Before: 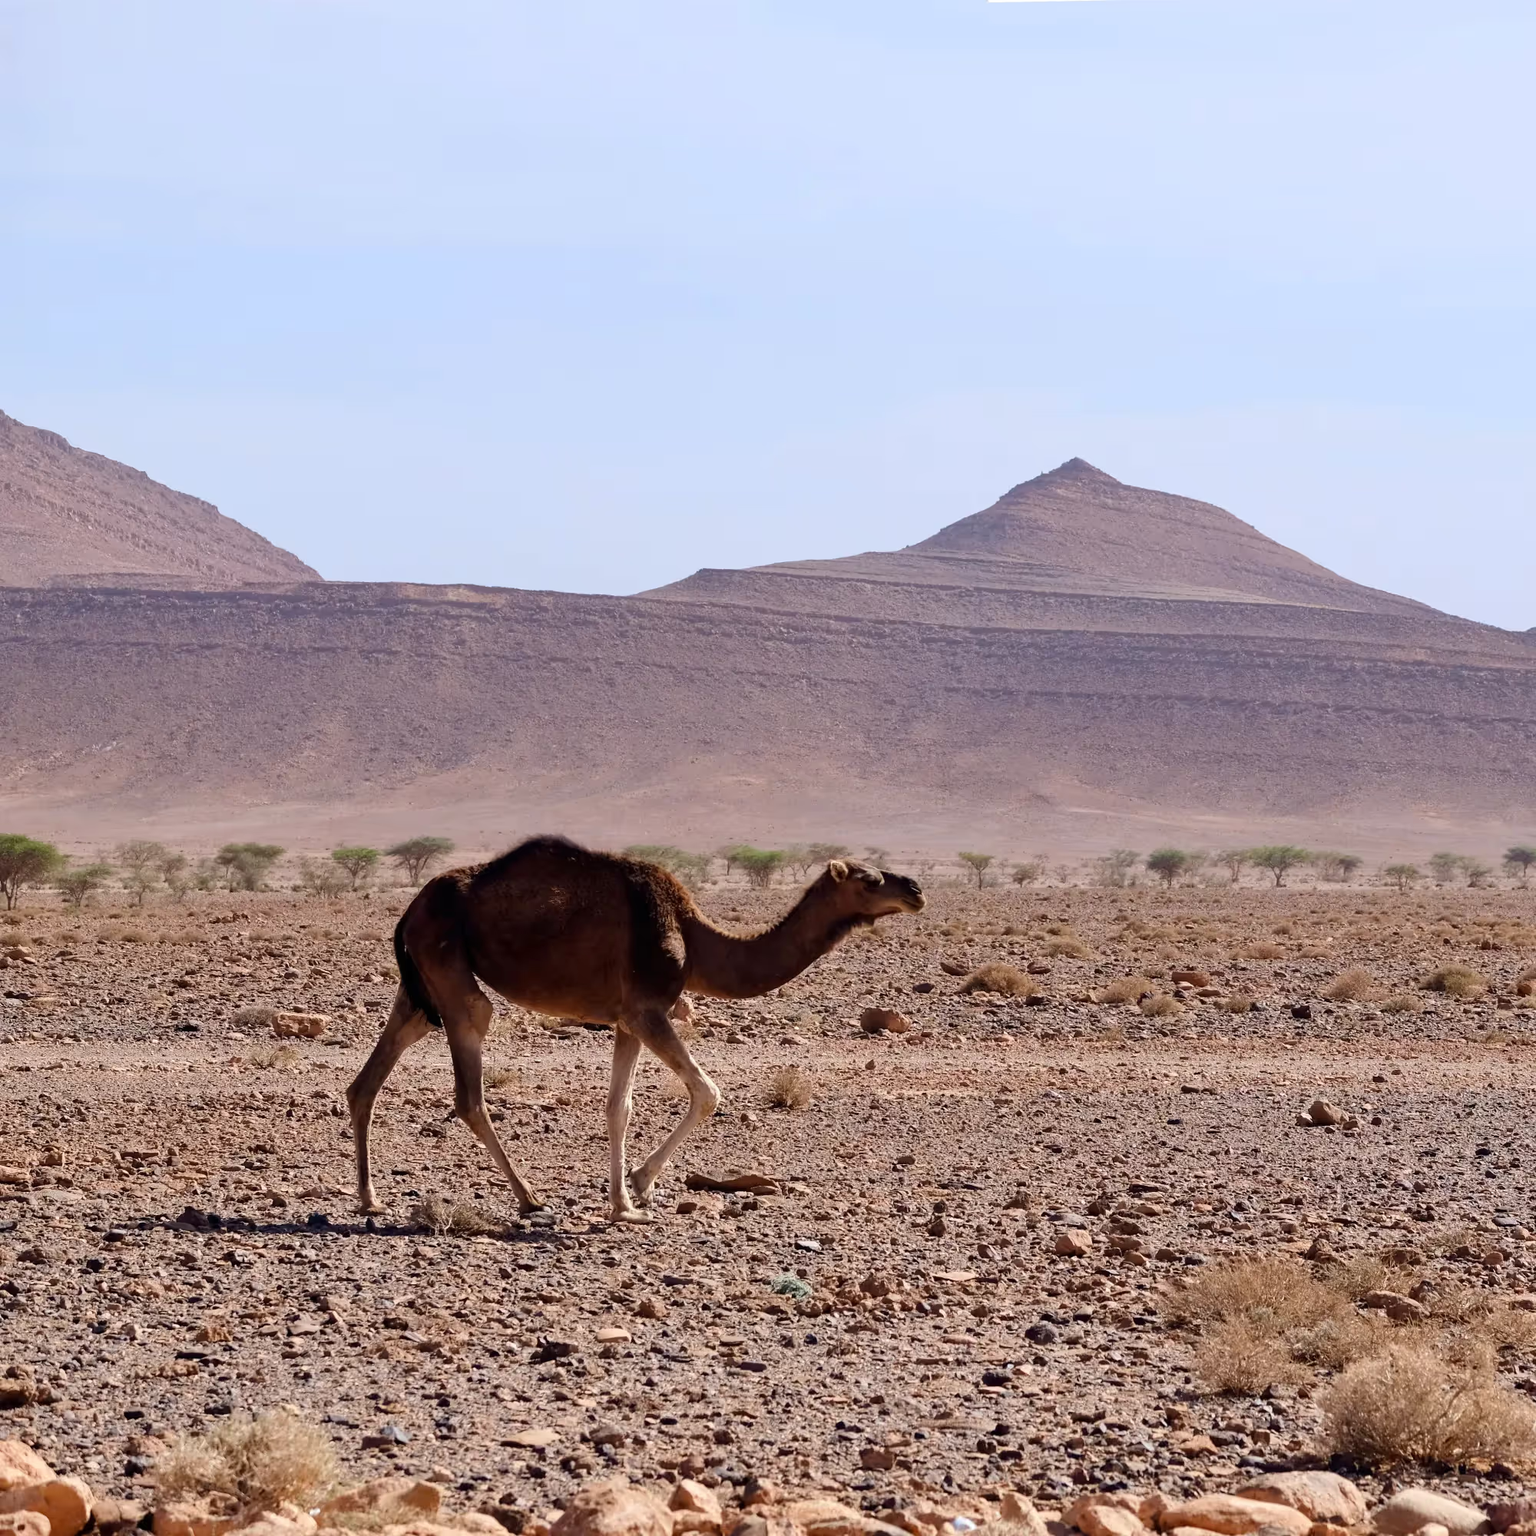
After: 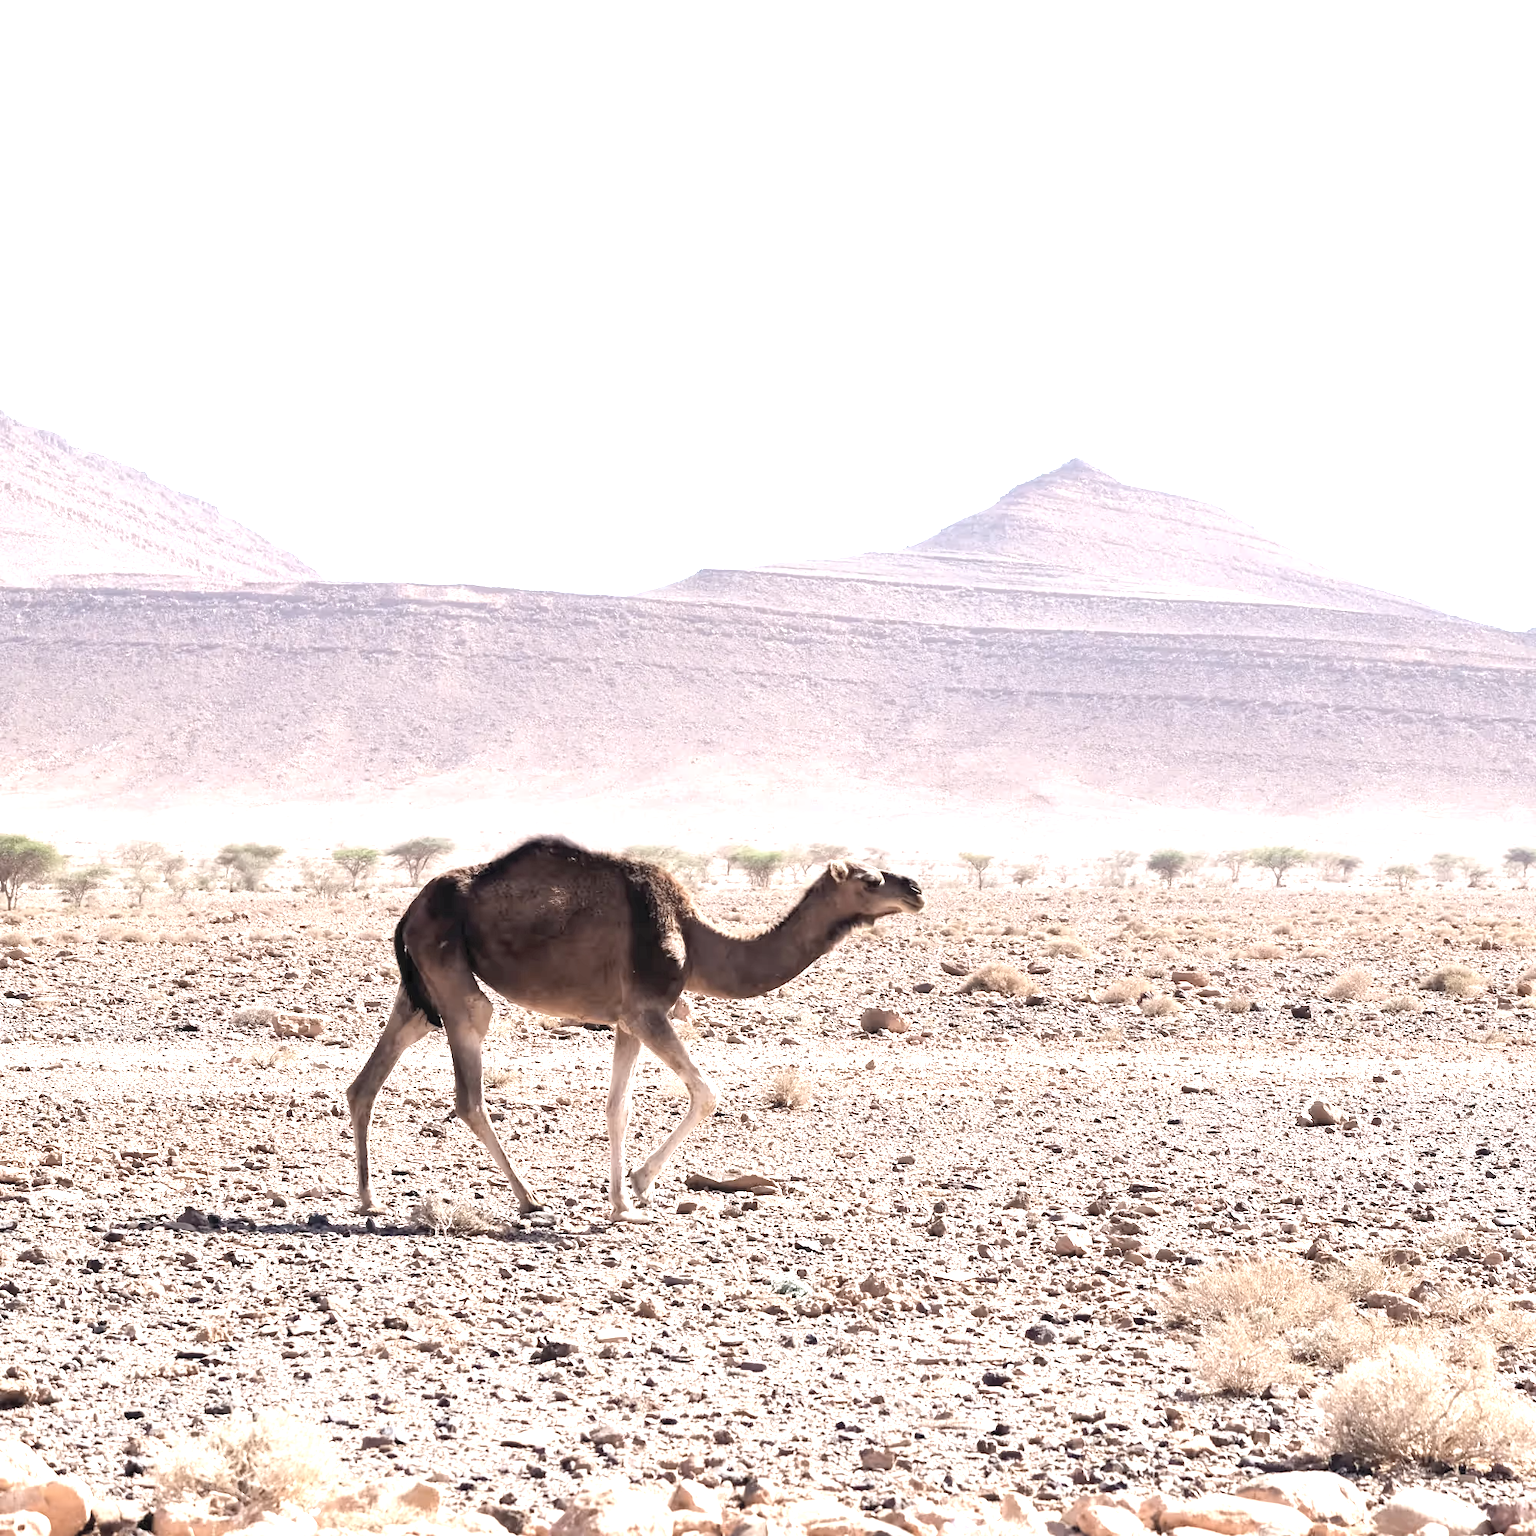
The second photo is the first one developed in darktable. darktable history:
contrast brightness saturation: brightness 0.18, saturation -0.5
exposure: black level correction 0, exposure 1.741 EV, compensate exposure bias true, compensate highlight preservation false
